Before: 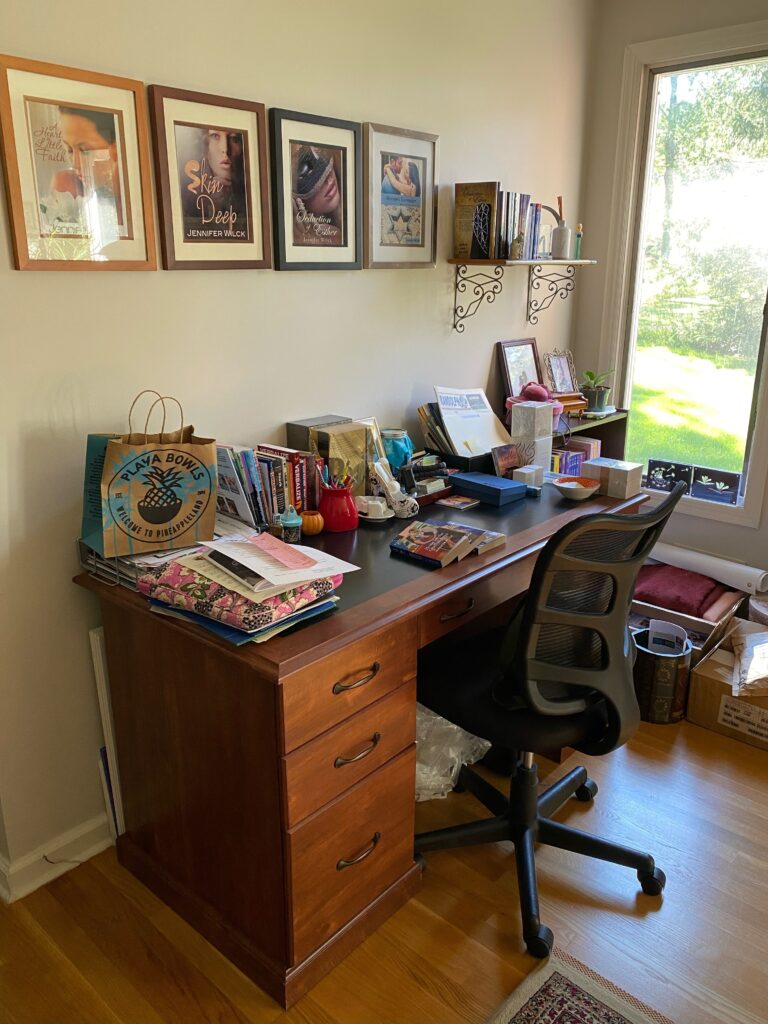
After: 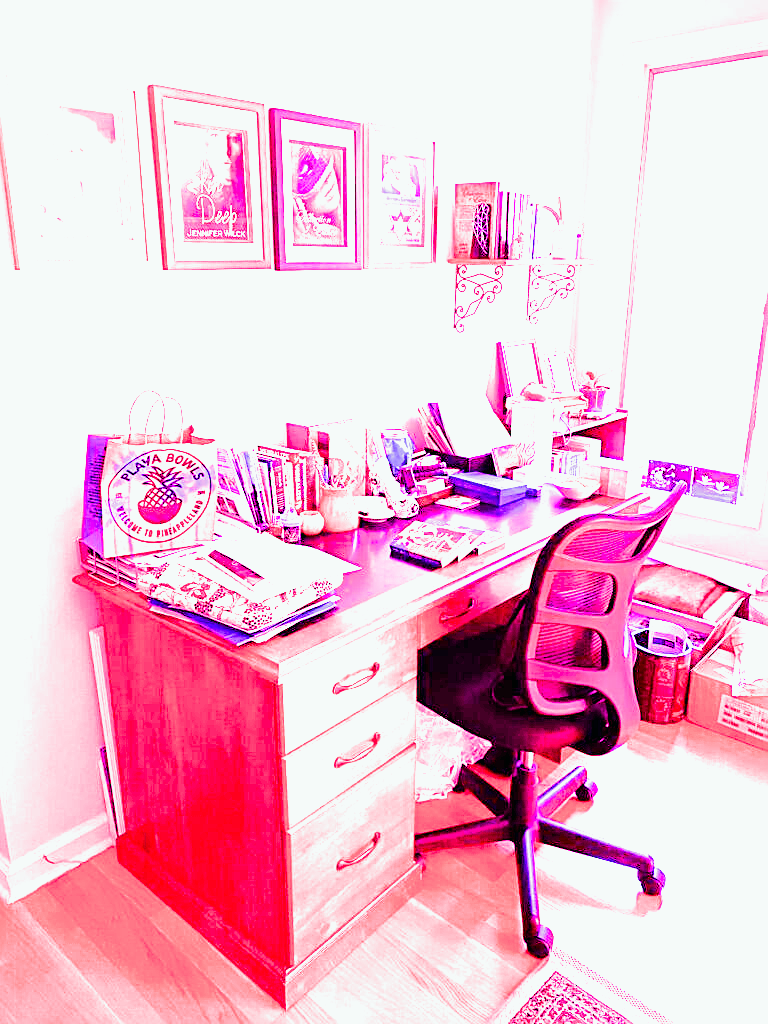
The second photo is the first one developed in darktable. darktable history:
white balance: red 8, blue 8
tone curve: curves: ch0 [(0, 0.003) (0.211, 0.174) (0.482, 0.519) (0.843, 0.821) (0.992, 0.971)]; ch1 [(0, 0) (0.276, 0.206) (0.393, 0.364) (0.482, 0.477) (0.506, 0.5) (0.523, 0.523) (0.572, 0.592) (0.695, 0.767) (1, 1)]; ch2 [(0, 0) (0.438, 0.456) (0.498, 0.497) (0.536, 0.527) (0.562, 0.584) (0.619, 0.602) (0.698, 0.698) (1, 1)], color space Lab, independent channels, preserve colors none
color correction: saturation 1.1
sharpen: on, module defaults
filmic rgb: black relative exposure -7.65 EV, white relative exposure 4.56 EV, hardness 3.61
